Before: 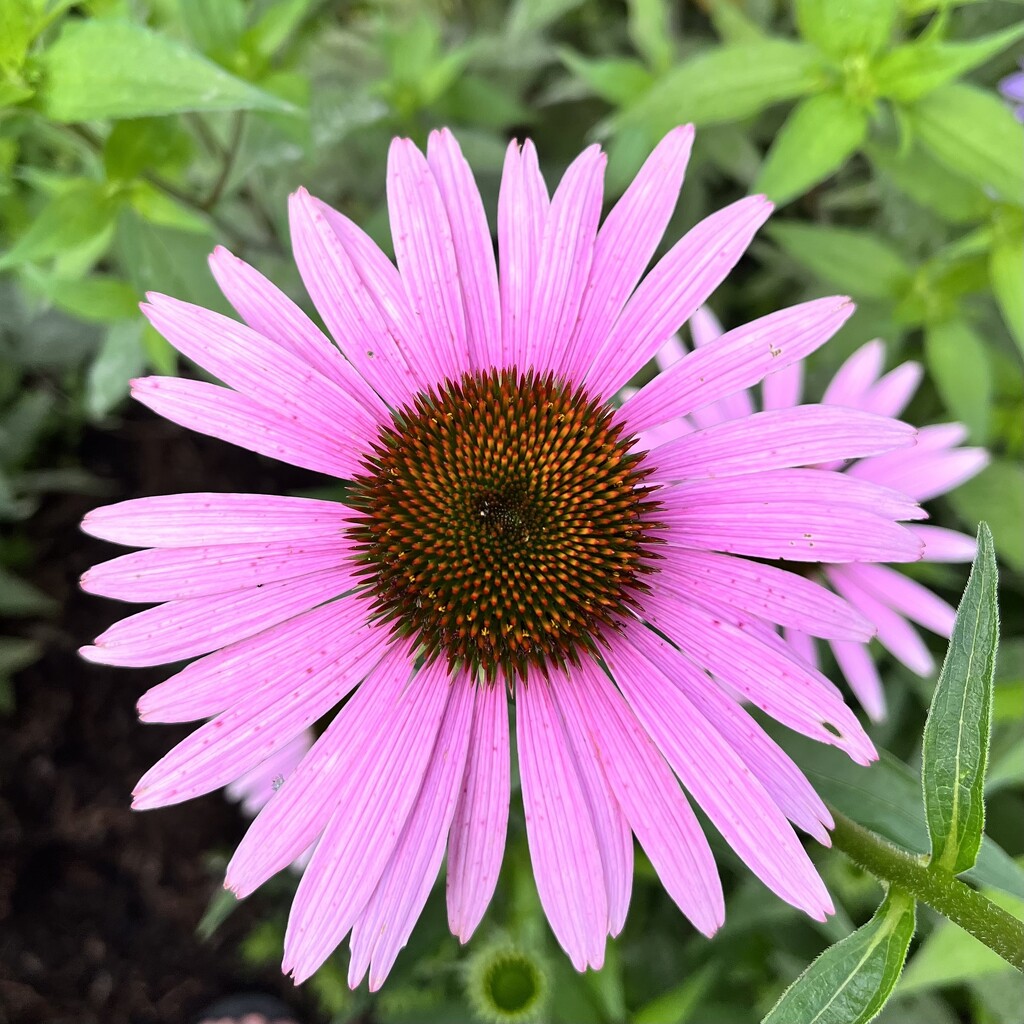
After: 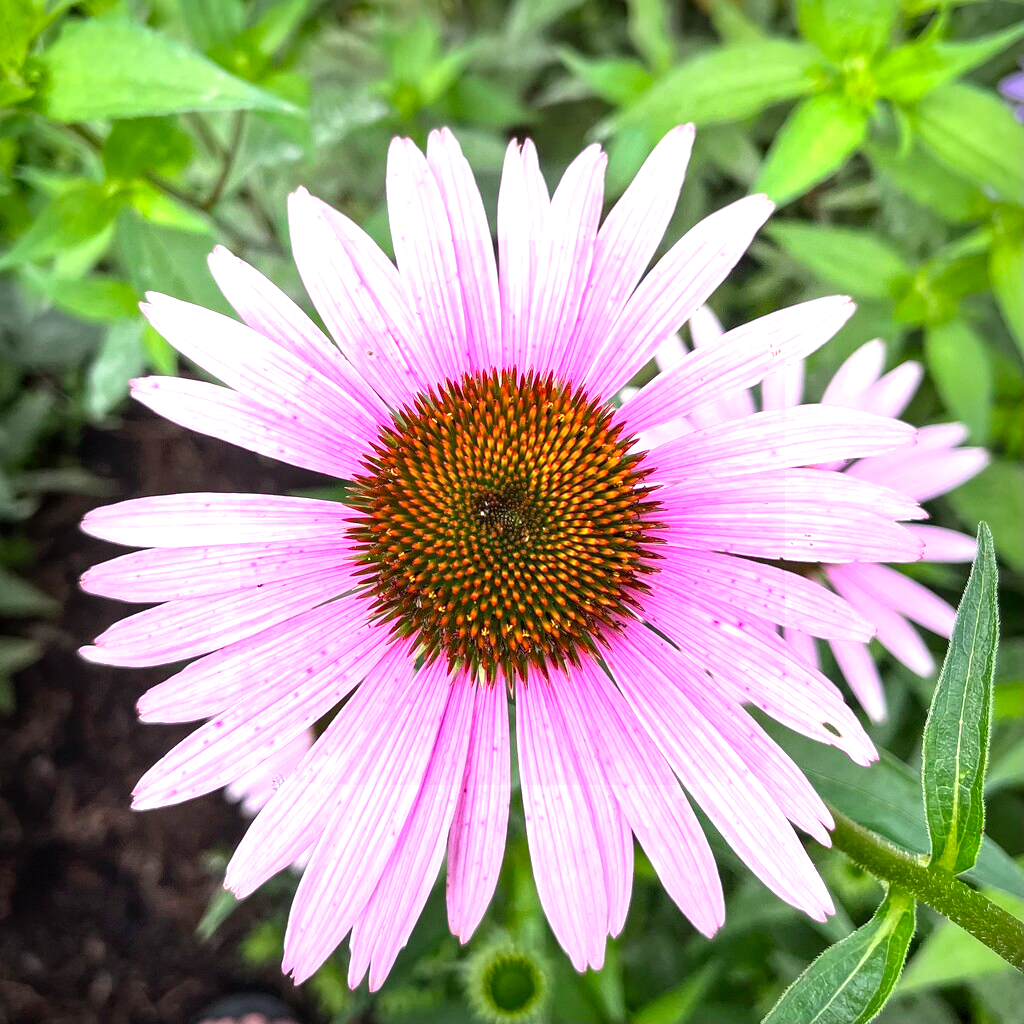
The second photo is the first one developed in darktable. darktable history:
exposure: black level correction 0.001, exposure 1.129 EV, compensate exposure bias true, compensate highlight preservation false
local contrast: on, module defaults
vignetting: fall-off start 53.2%, brightness -0.594, saturation 0, automatic ratio true, width/height ratio 1.313, shape 0.22, unbound false
